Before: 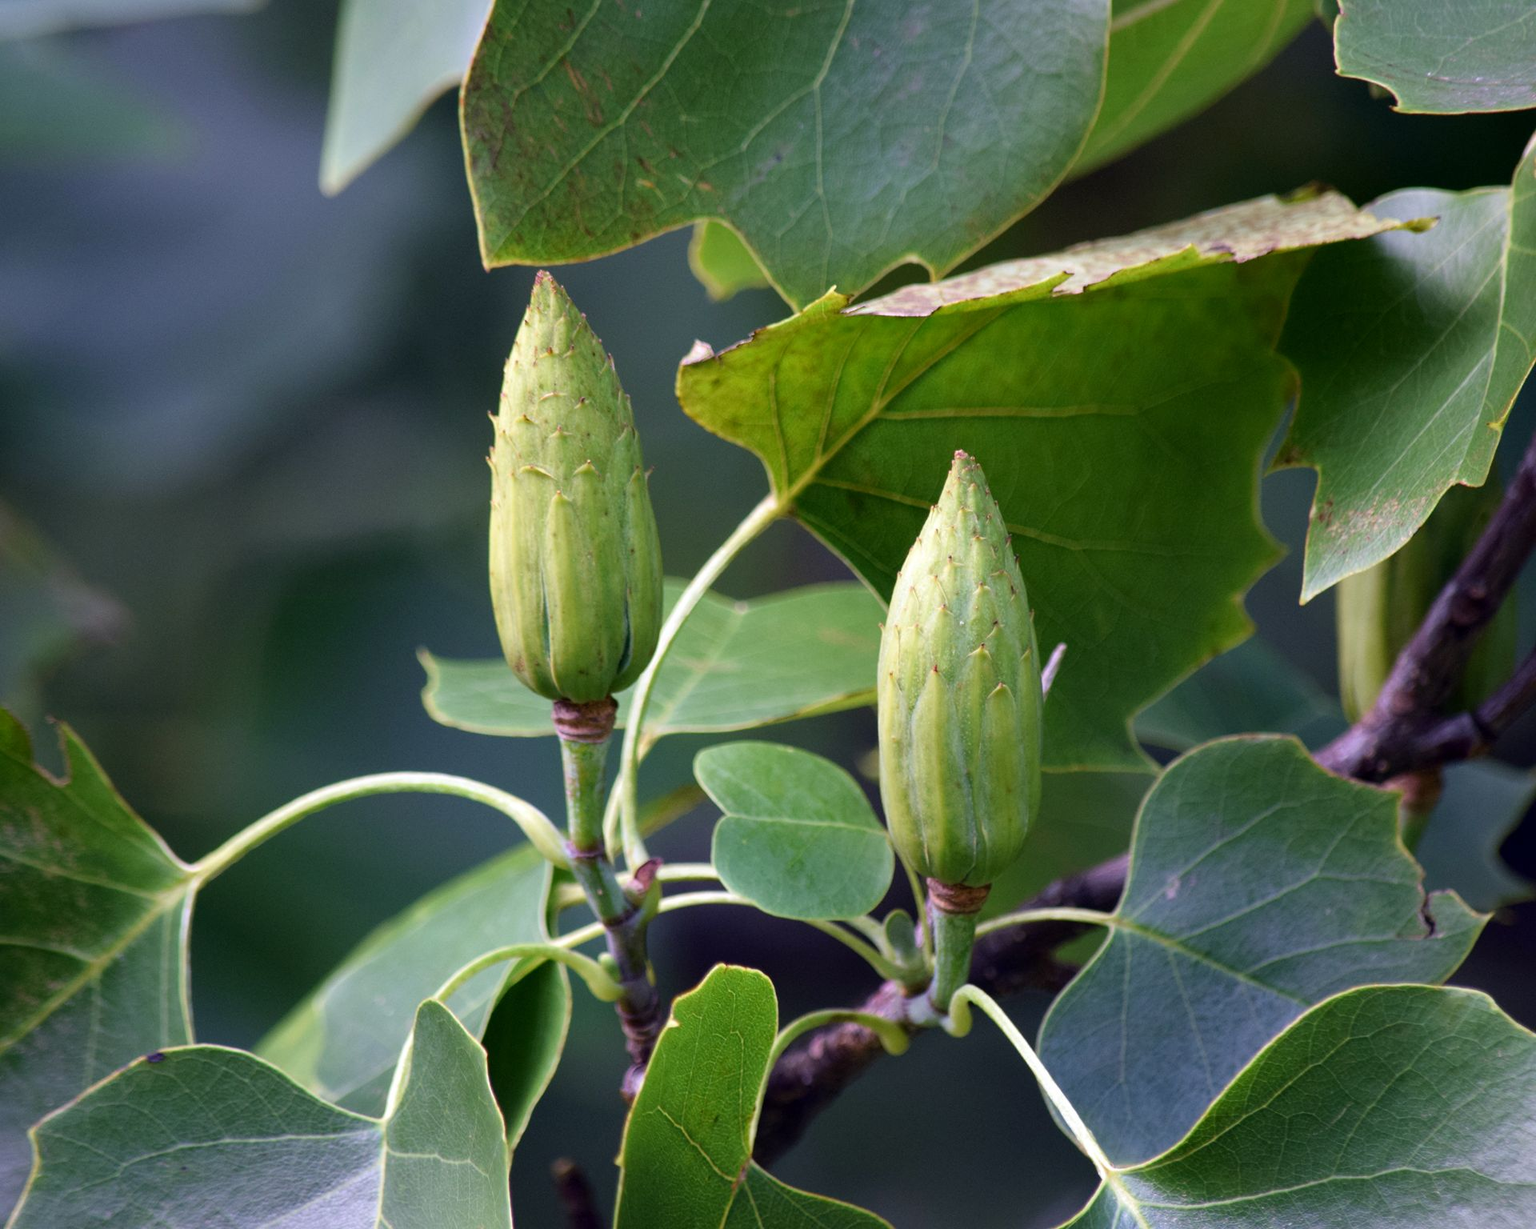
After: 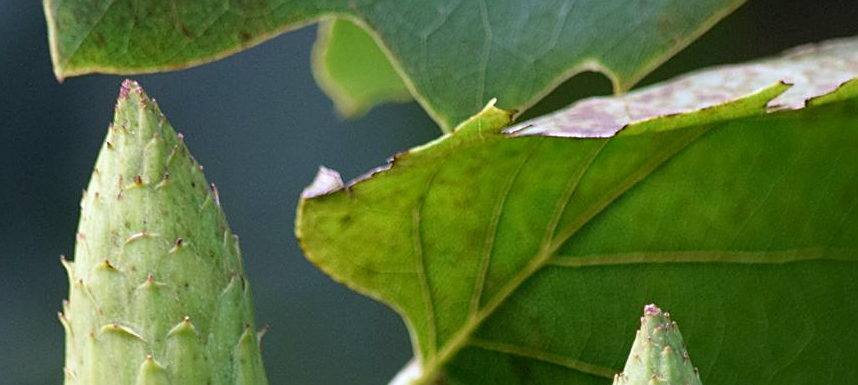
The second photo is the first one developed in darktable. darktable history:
white balance: red 0.954, blue 1.079
sharpen: on, module defaults
crop: left 28.64%, top 16.832%, right 26.637%, bottom 58.055%
